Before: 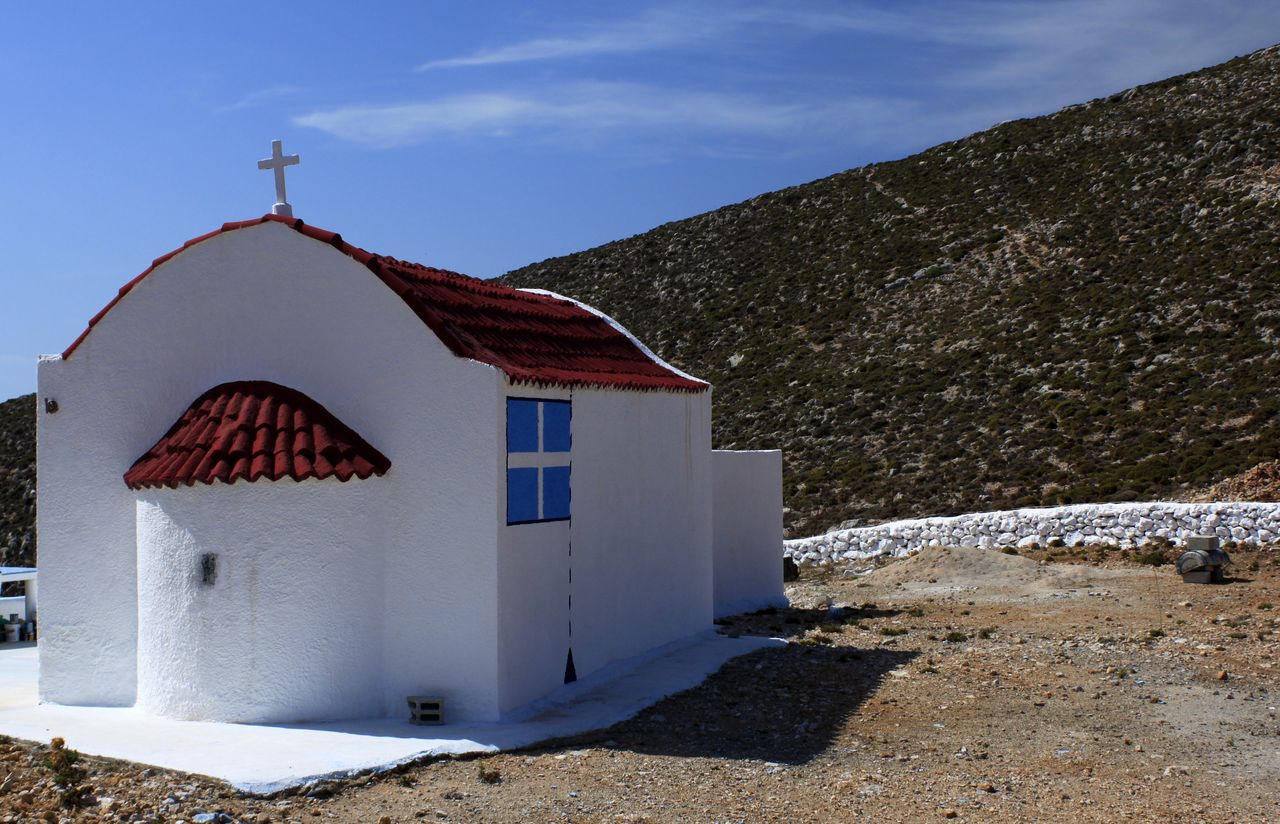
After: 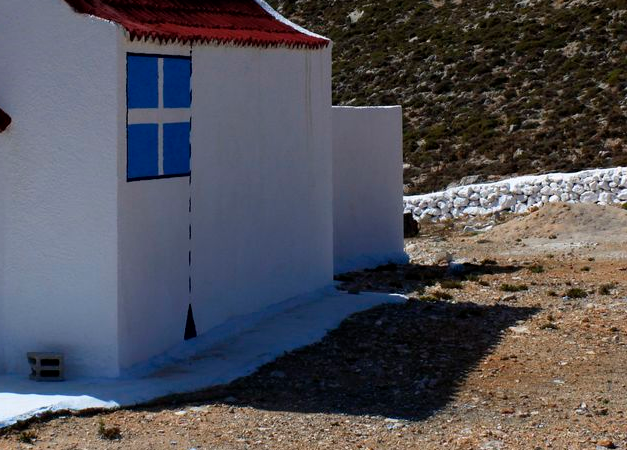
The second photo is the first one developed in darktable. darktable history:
crop: left 29.719%, top 41.829%, right 21.286%, bottom 3.466%
